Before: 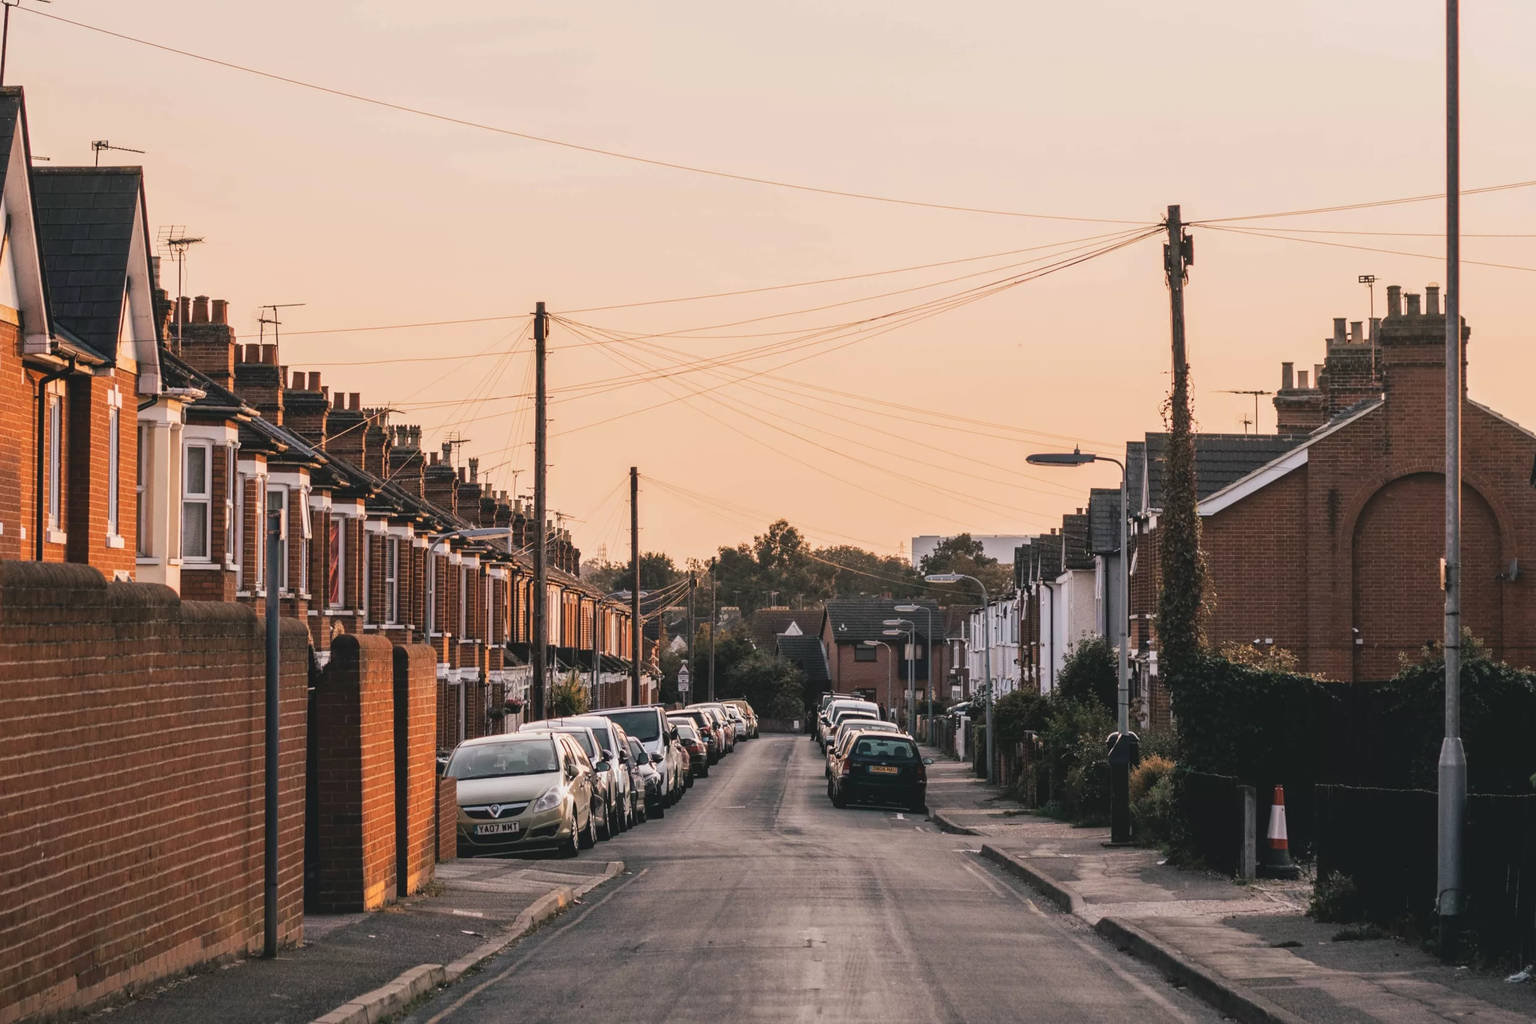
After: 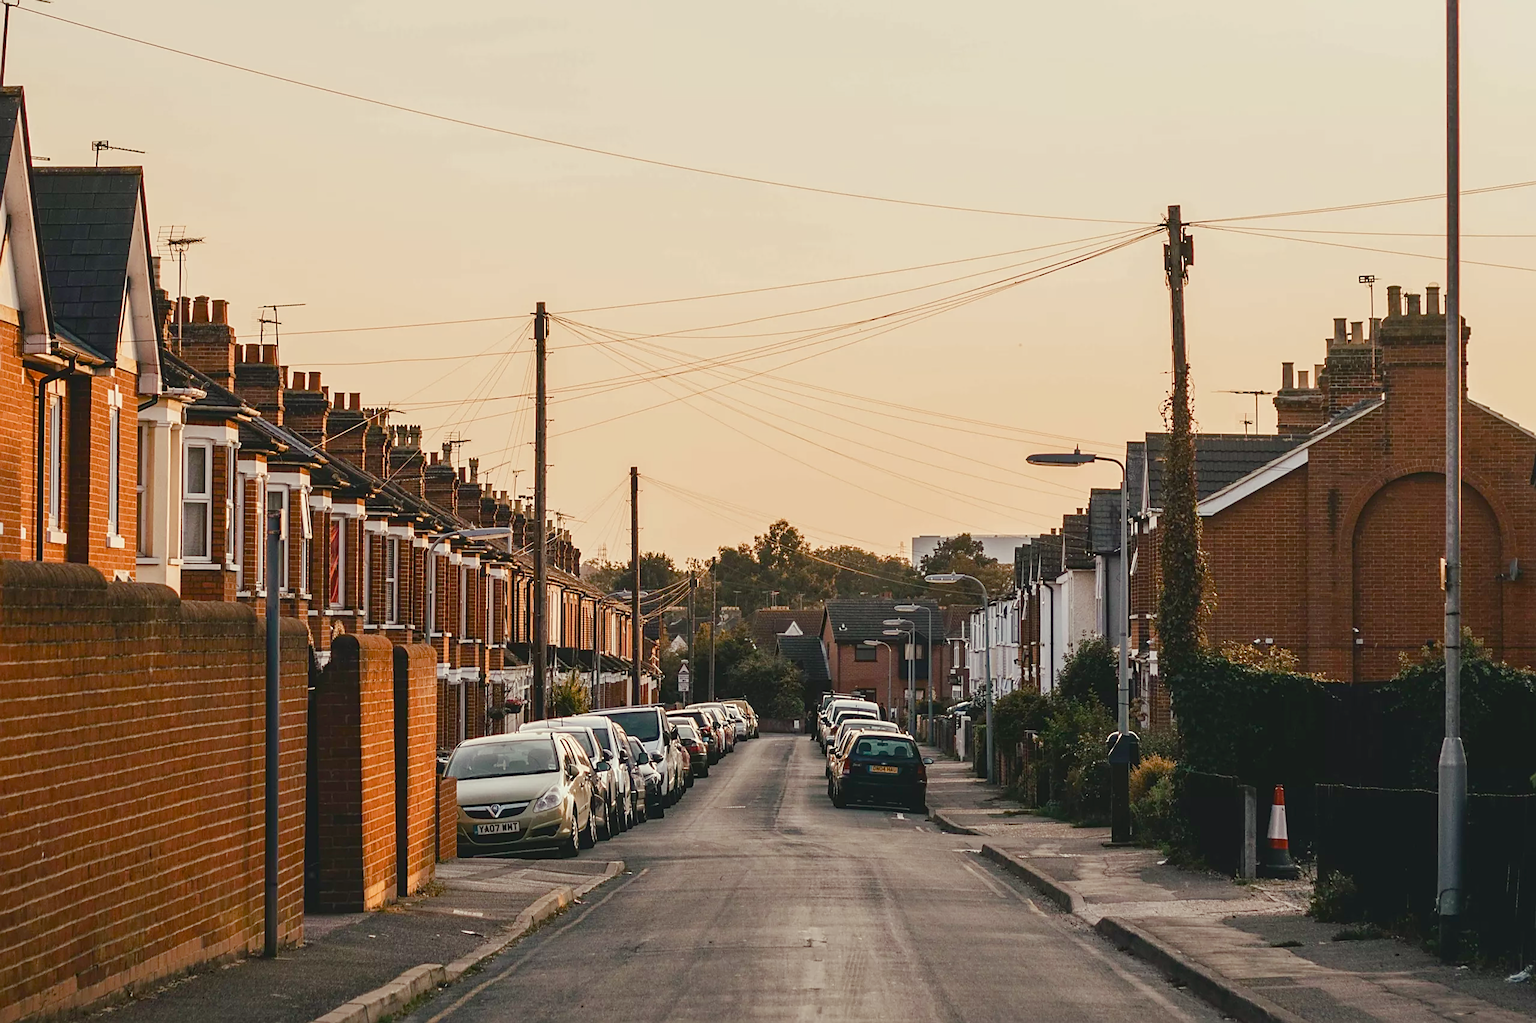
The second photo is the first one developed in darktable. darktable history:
sharpen: on, module defaults
color balance rgb: power › chroma 0.236%, power › hue 61.36°, linear chroma grading › shadows 31.42%, linear chroma grading › global chroma -1.857%, linear chroma grading › mid-tones 4.337%, perceptual saturation grading › global saturation 20%, perceptual saturation grading › highlights -49.908%, perceptual saturation grading › shadows 25.213%
color correction: highlights a* -4.26, highlights b* 6.4
